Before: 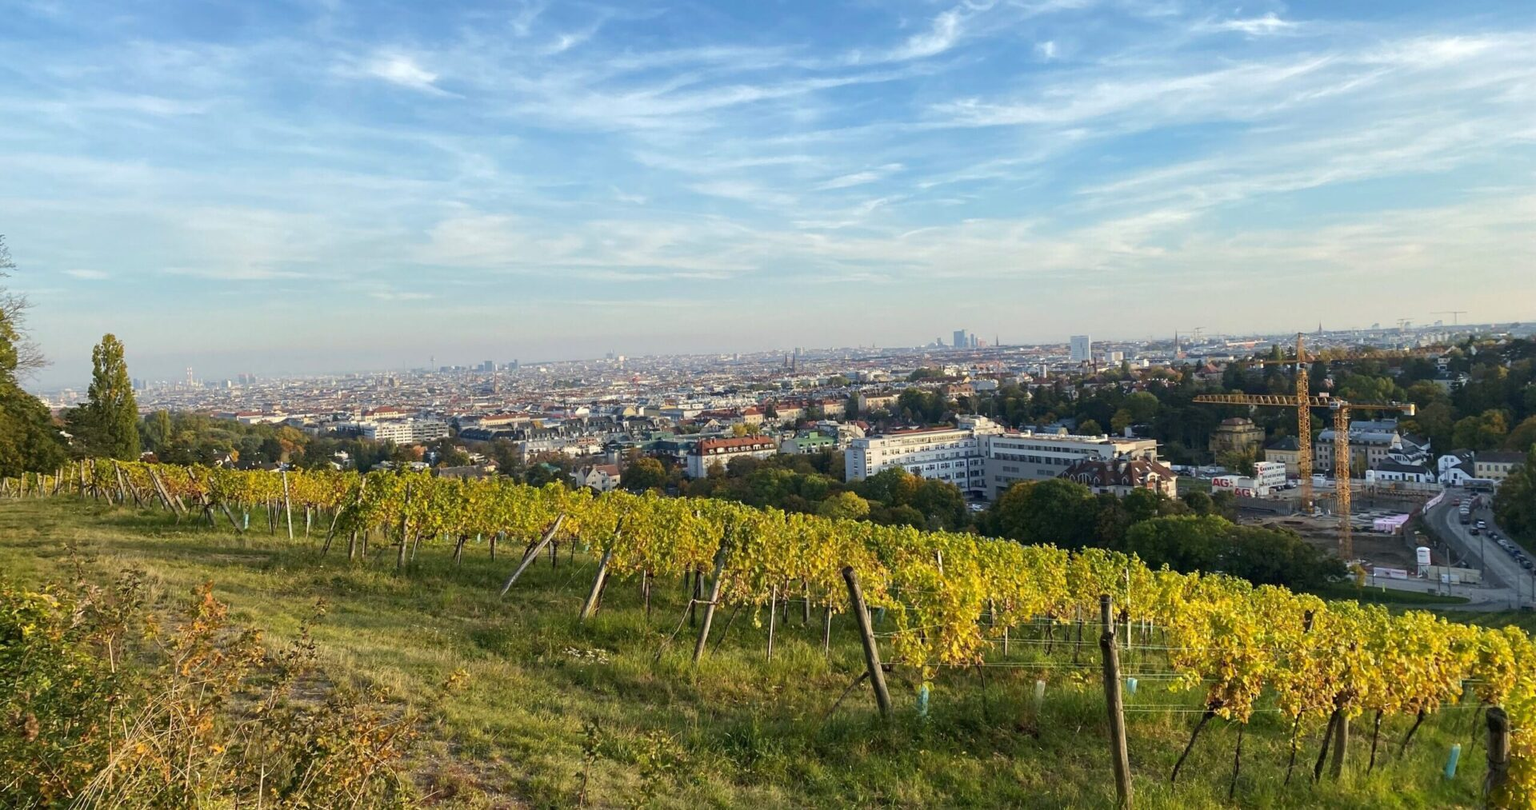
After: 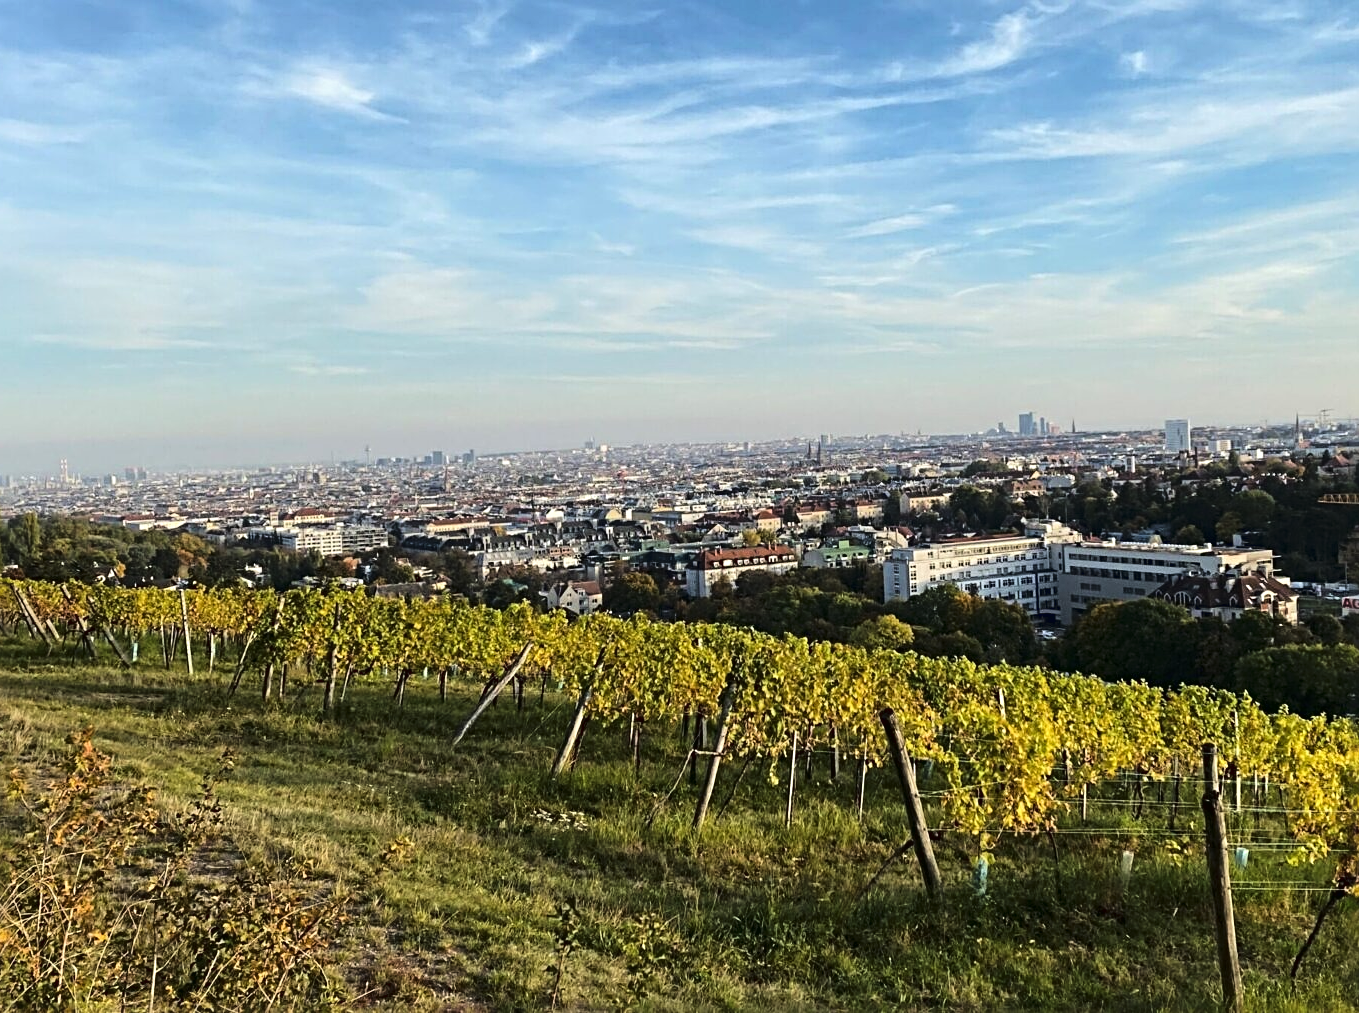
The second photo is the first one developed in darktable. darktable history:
sharpen: radius 4
tone curve: curves: ch0 [(0.016, 0.011) (0.21, 0.113) (0.515, 0.476) (0.78, 0.795) (1, 0.981)], color space Lab, linked channels, preserve colors none
crop and rotate: left 9.061%, right 20.142%
